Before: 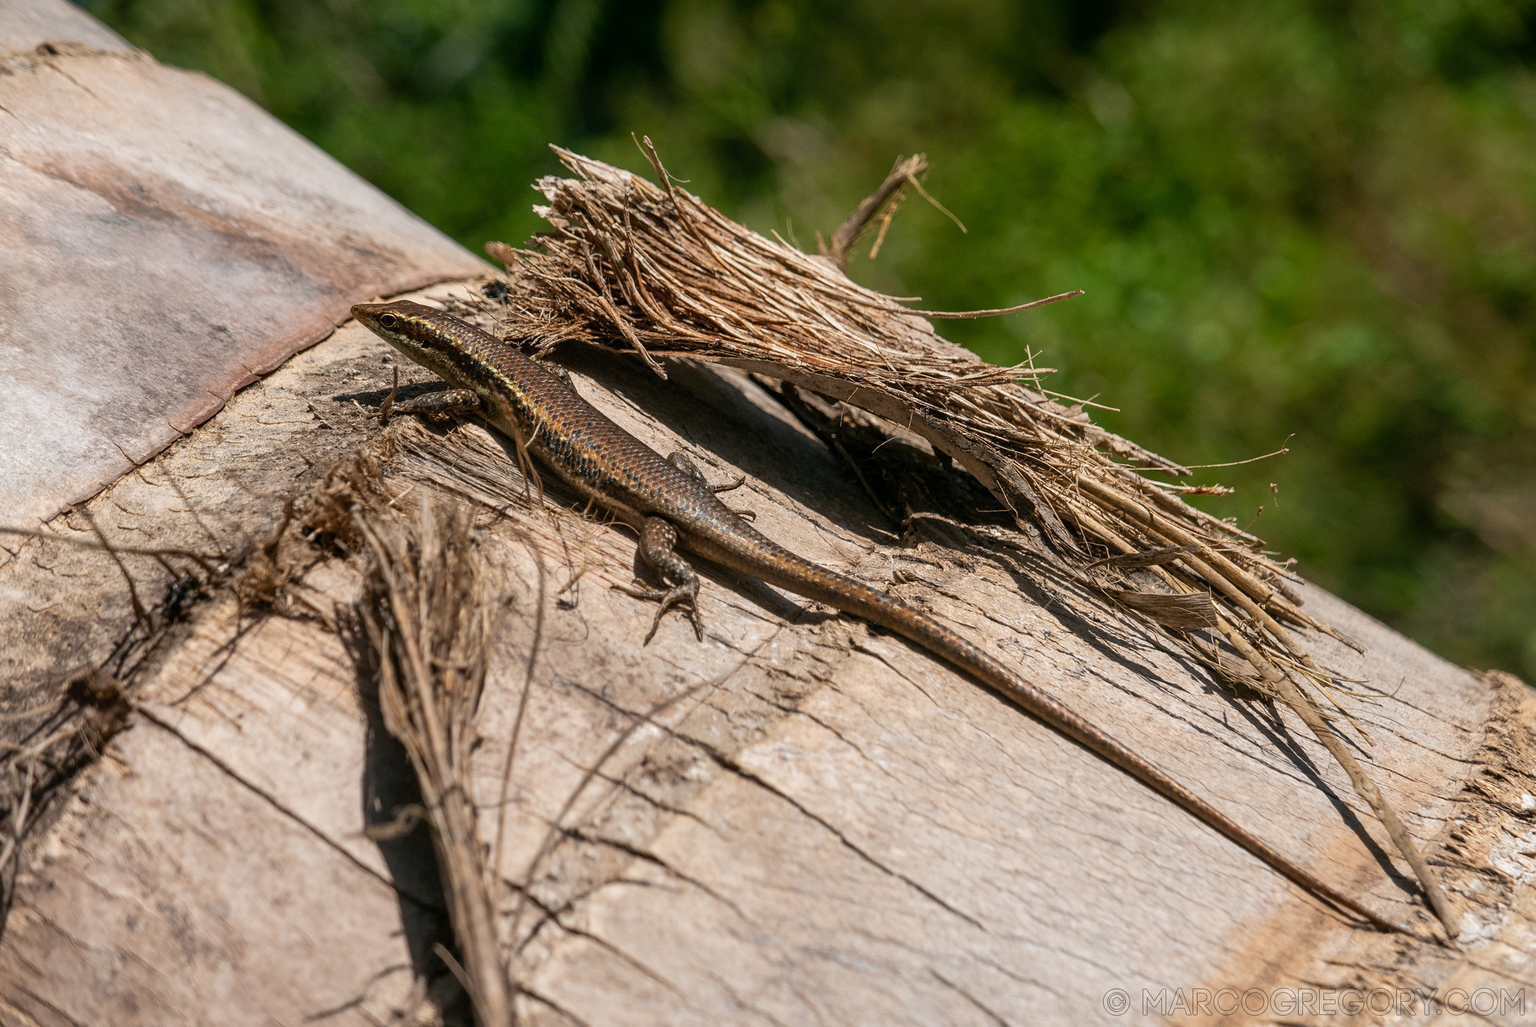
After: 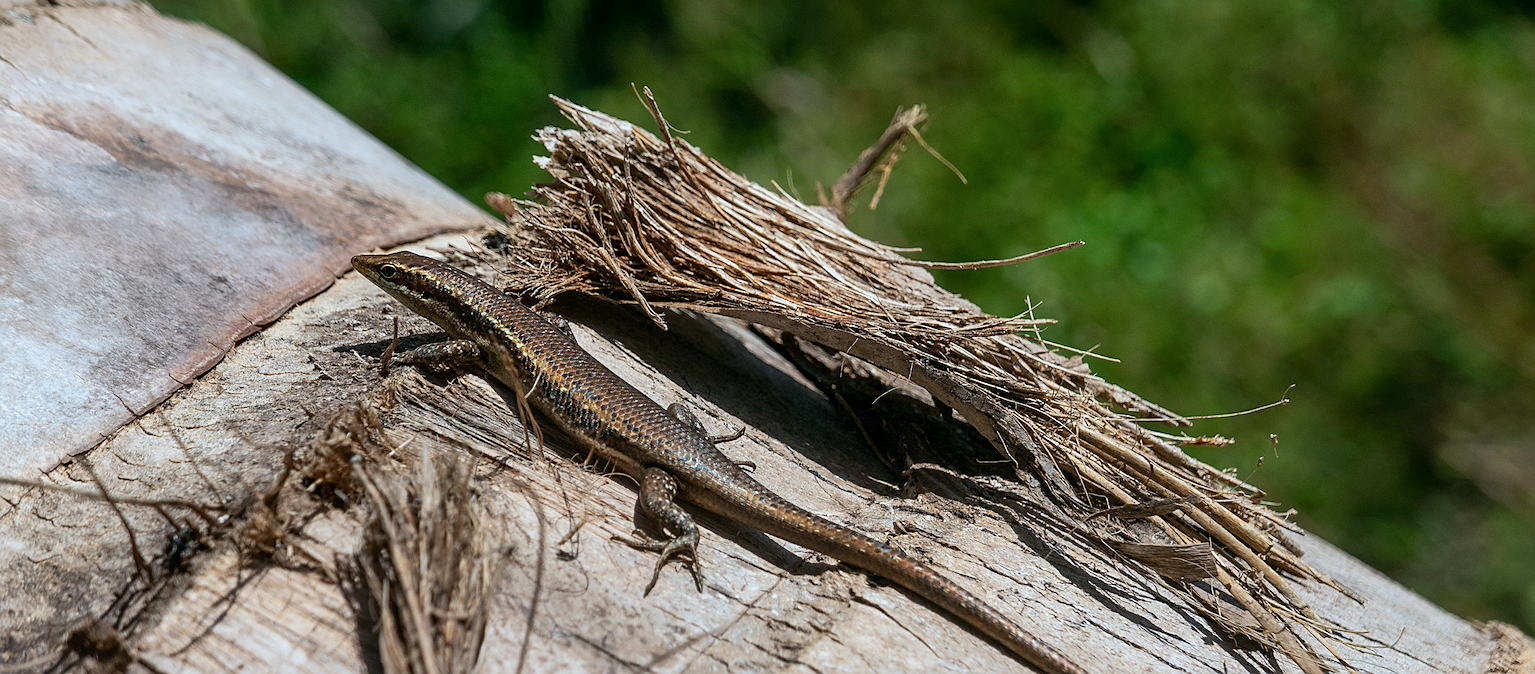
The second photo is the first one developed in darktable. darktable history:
crop and rotate: top 4.848%, bottom 29.503%
contrast brightness saturation: contrast 0.08, saturation 0.02
color calibration: illuminant F (fluorescent), F source F9 (Cool White Deluxe 4150 K) – high CRI, x 0.374, y 0.373, temperature 4158.34 K
sharpen: on, module defaults
